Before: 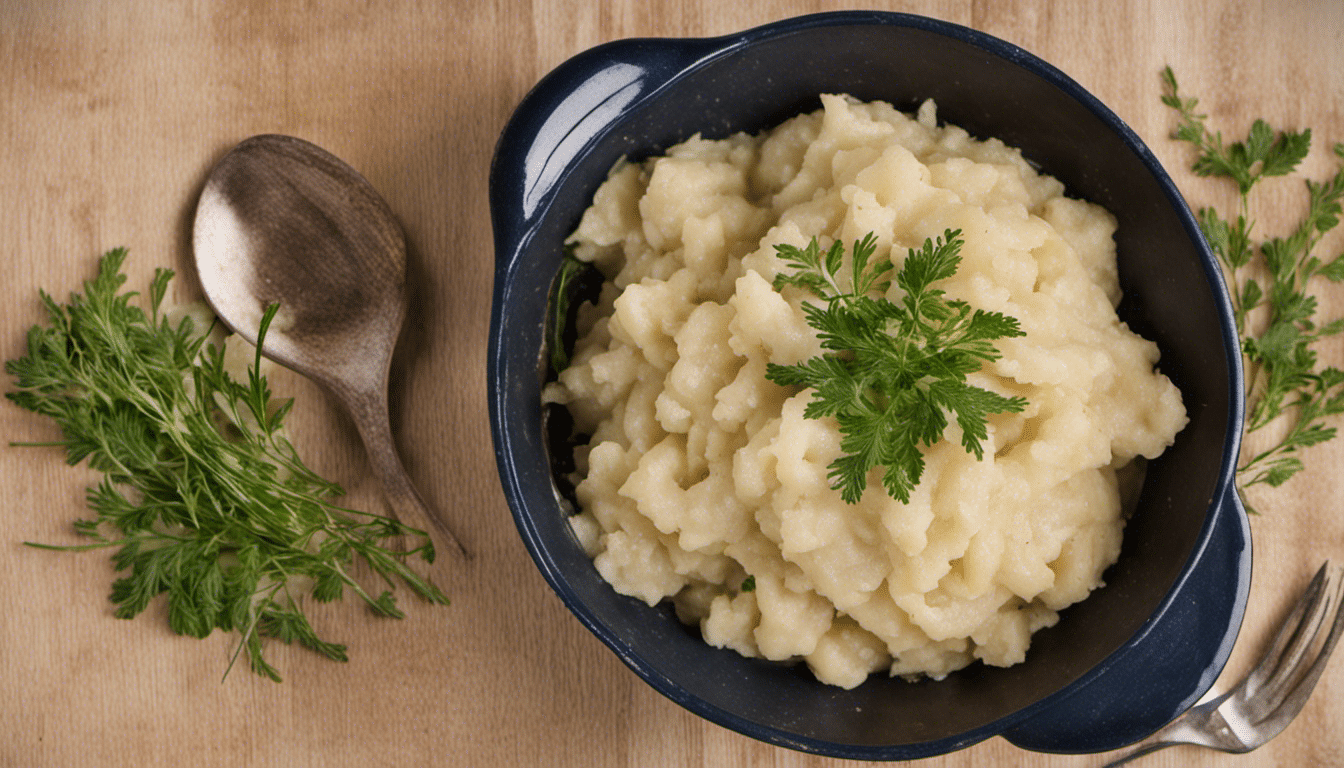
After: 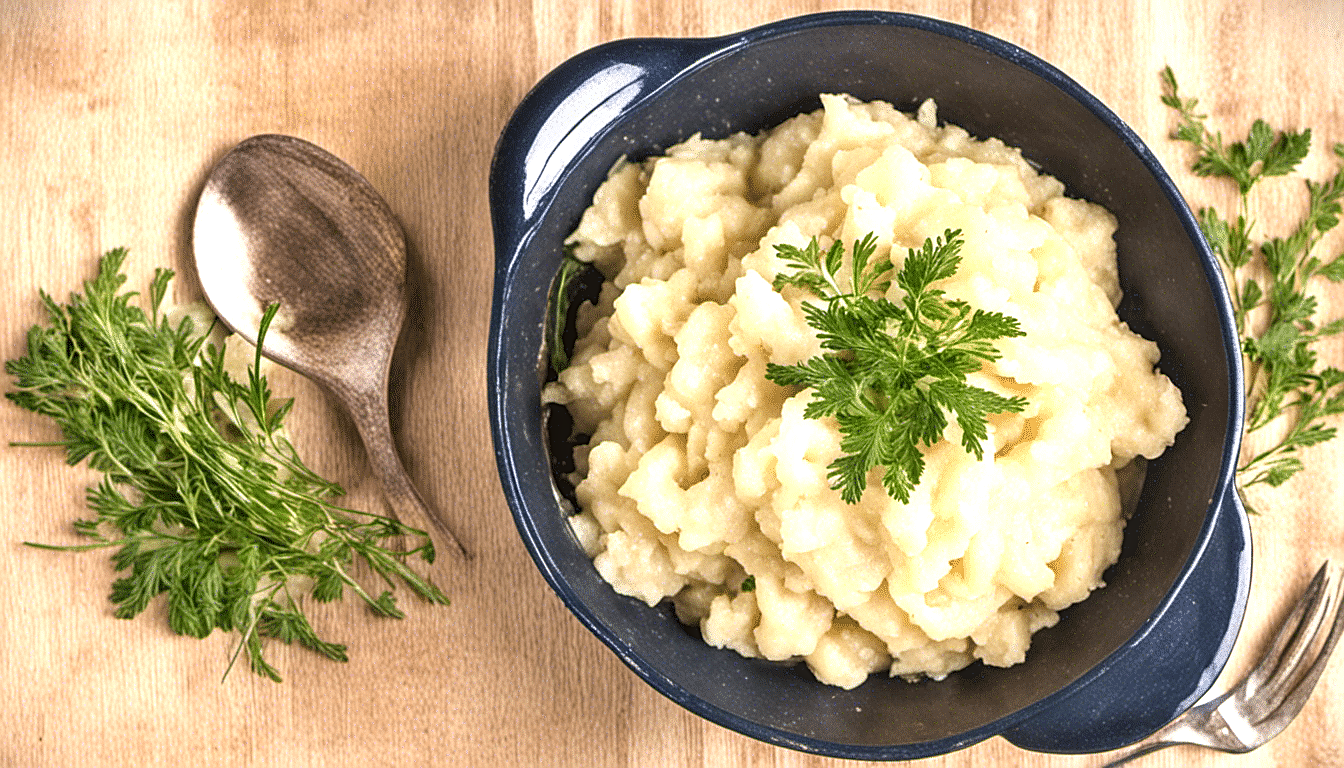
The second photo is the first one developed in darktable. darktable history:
local contrast: on, module defaults
exposure: black level correction 0, exposure 1.199 EV, compensate highlight preservation false
sharpen: on, module defaults
